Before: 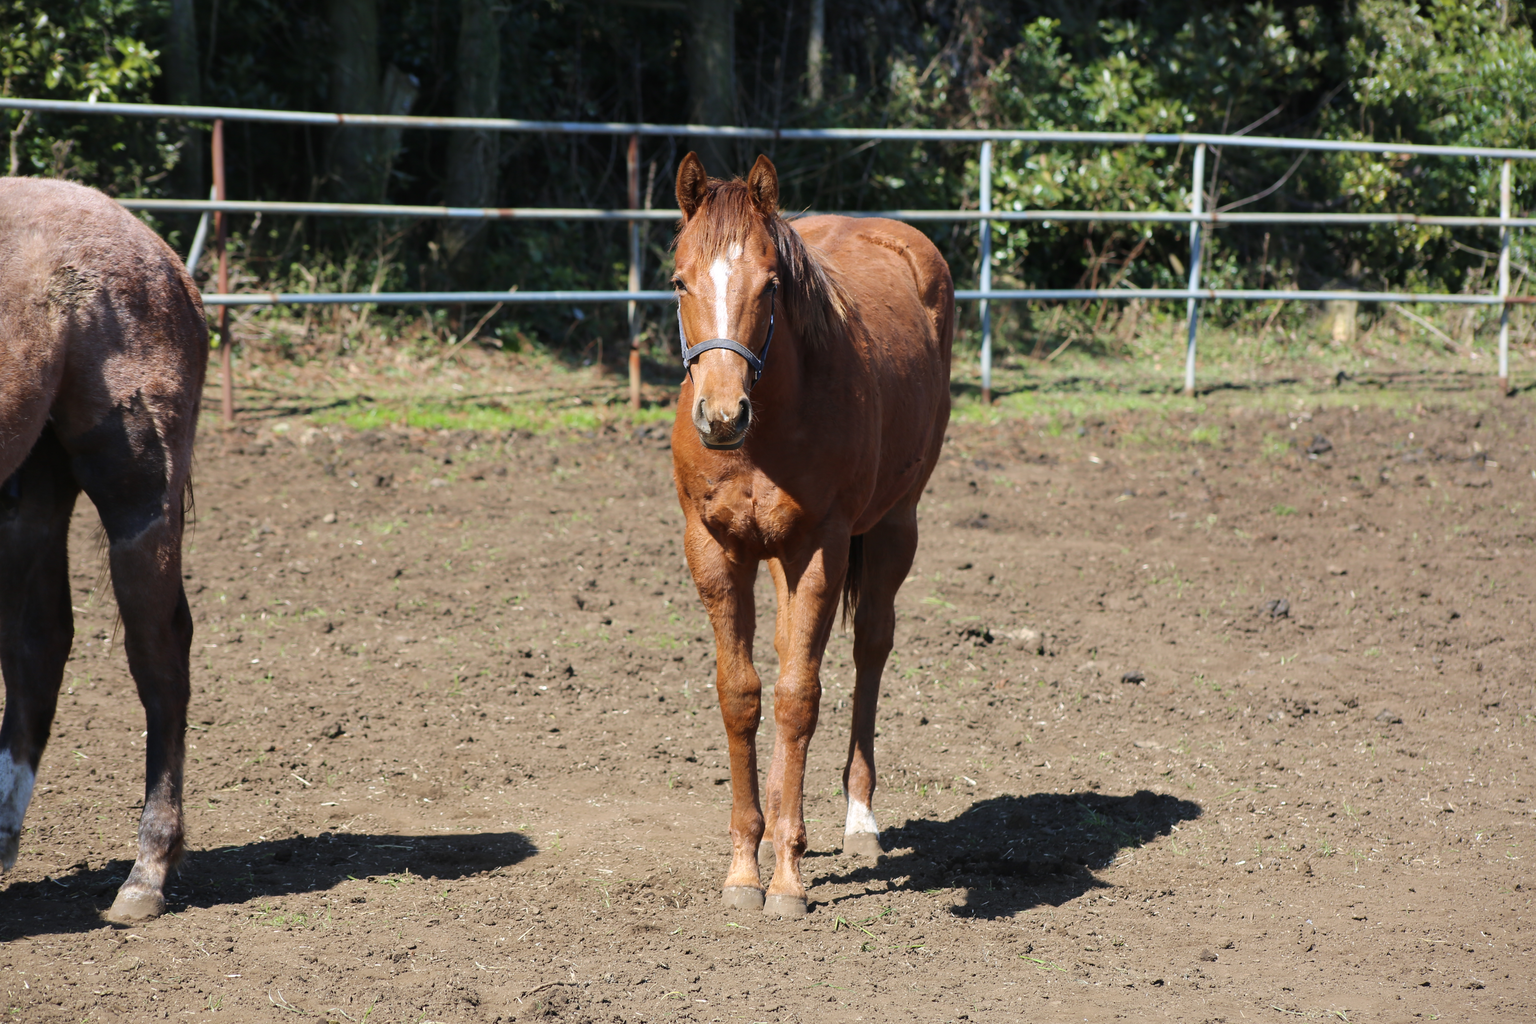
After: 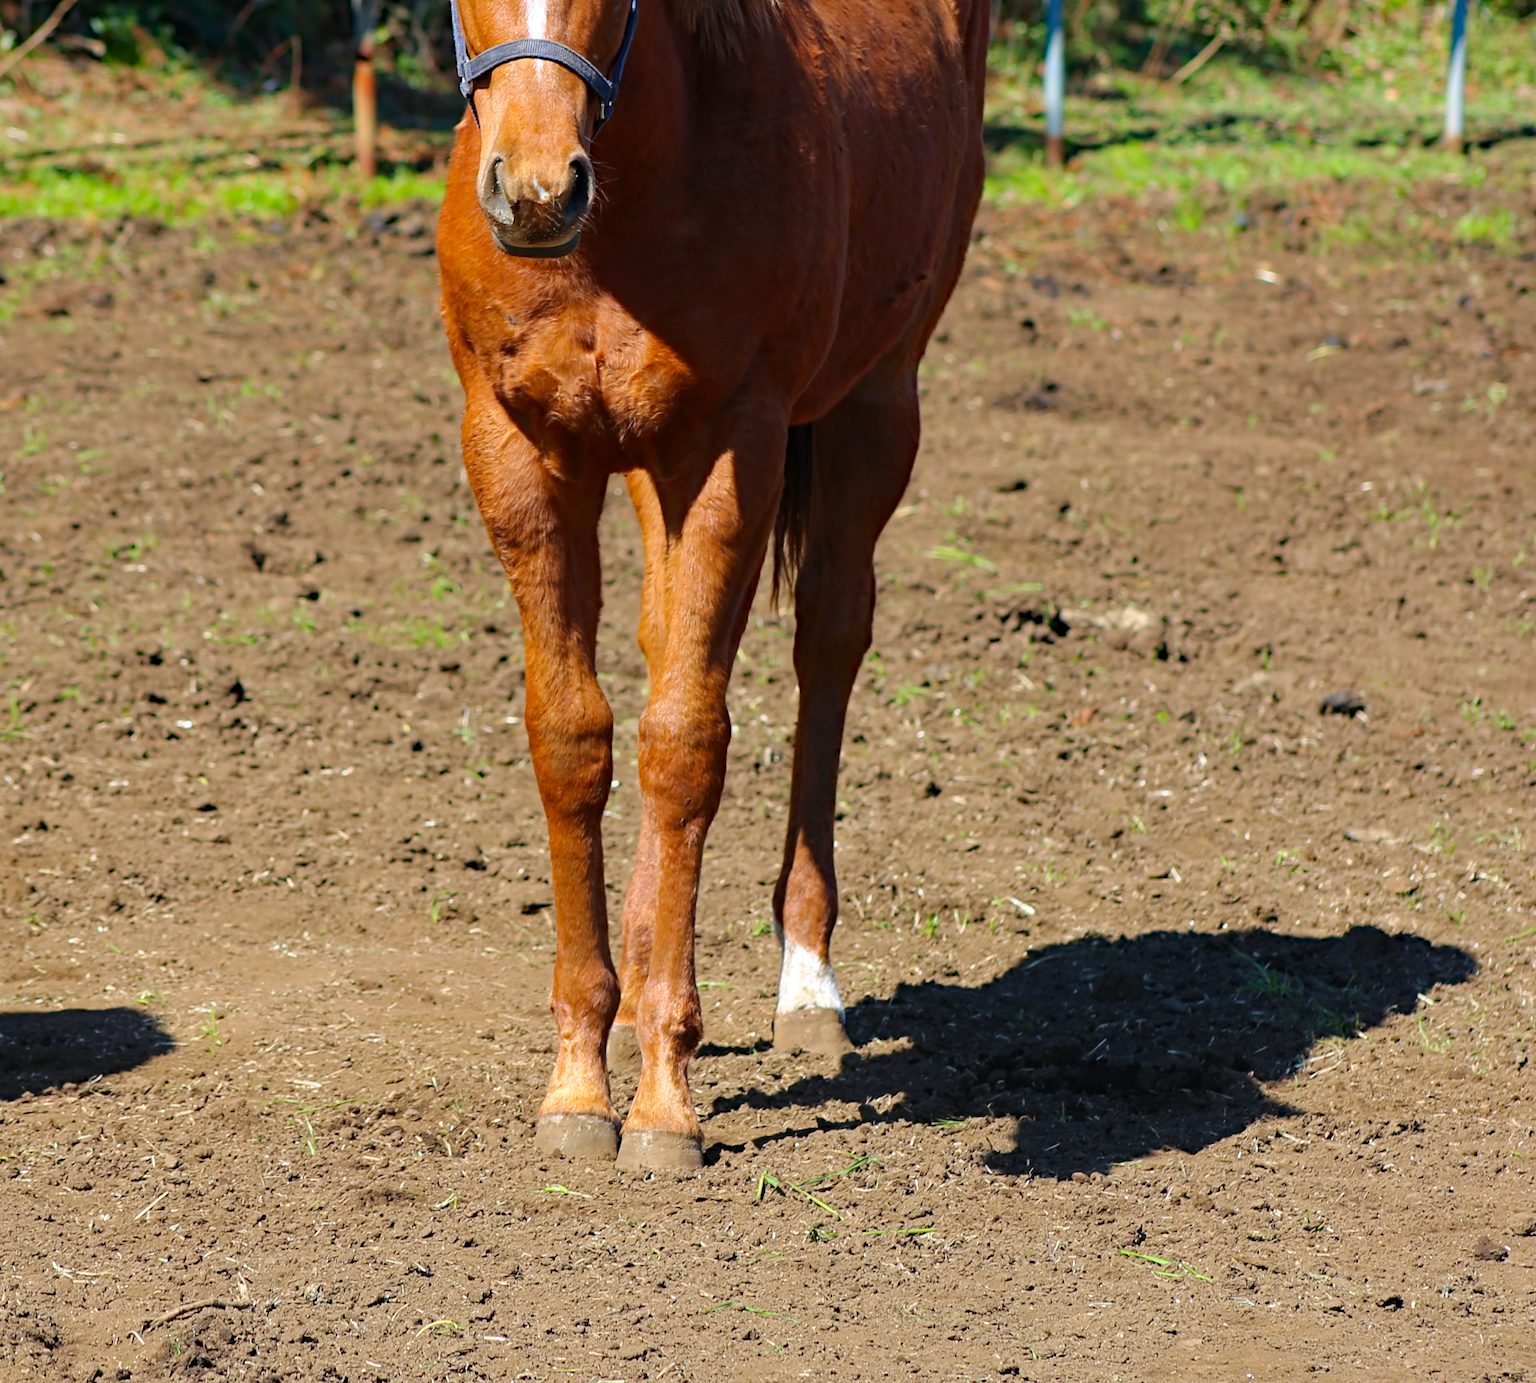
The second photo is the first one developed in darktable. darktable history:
tone equalizer: on, module defaults
color zones: curves: ch0 [(0, 0.613) (0.01, 0.613) (0.245, 0.448) (0.498, 0.529) (0.642, 0.665) (0.879, 0.777) (0.99, 0.613)]; ch1 [(0, 0) (0.143, 0) (0.286, 0) (0.429, 0) (0.571, 0) (0.714, 0) (0.857, 0)], mix -131.09%
crop and rotate: left 29.237%, top 31.152%, right 19.807%
haze removal: strength 0.4, distance 0.22, compatibility mode true, adaptive false
